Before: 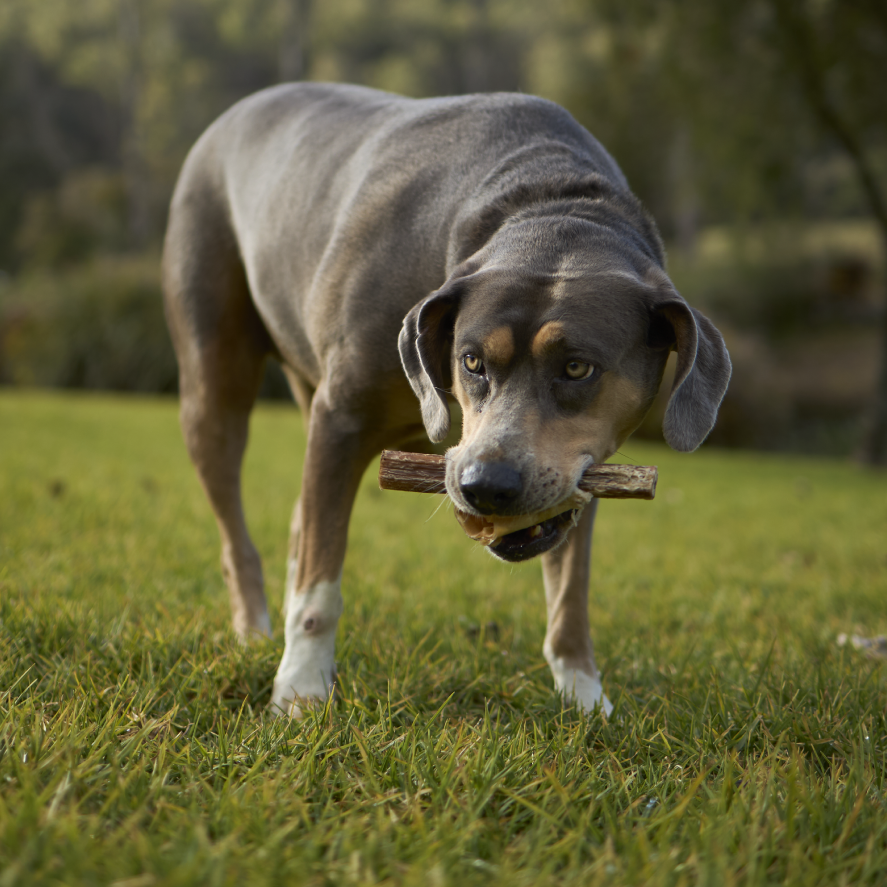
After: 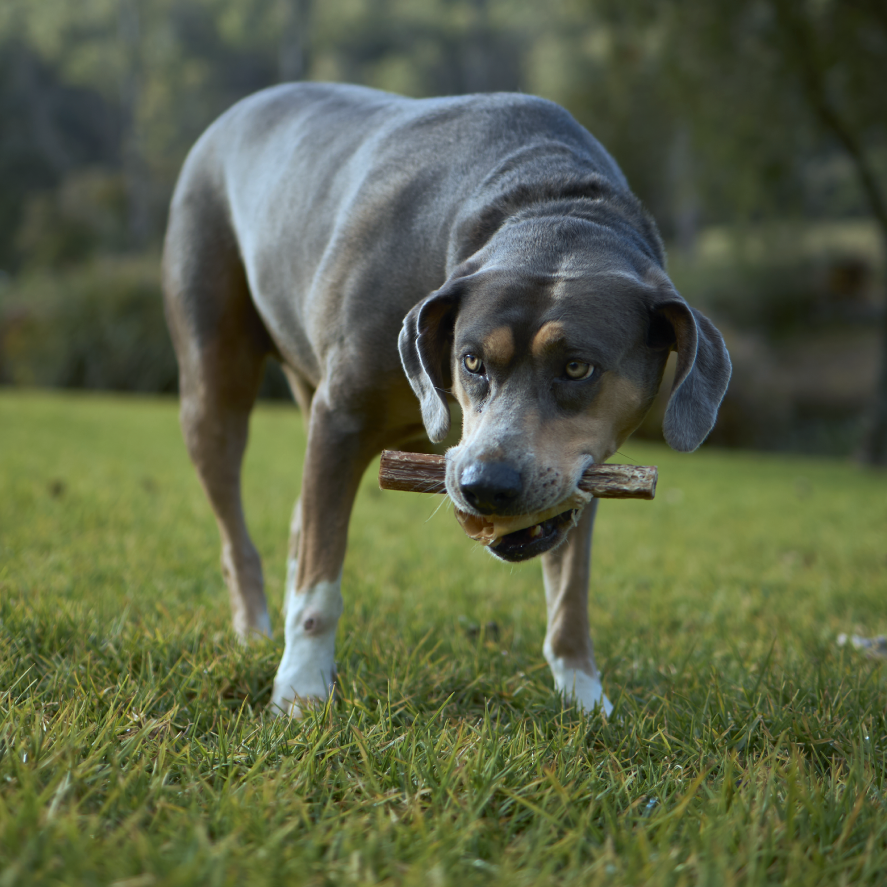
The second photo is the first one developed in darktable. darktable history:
color calibration: output R [1.063, -0.012, -0.003, 0], output G [0, 1.022, 0.021, 0], output B [-0.079, 0.047, 1, 0], illuminant custom, x 0.389, y 0.387, temperature 3838.64 K
rgb levels: preserve colors max RGB
